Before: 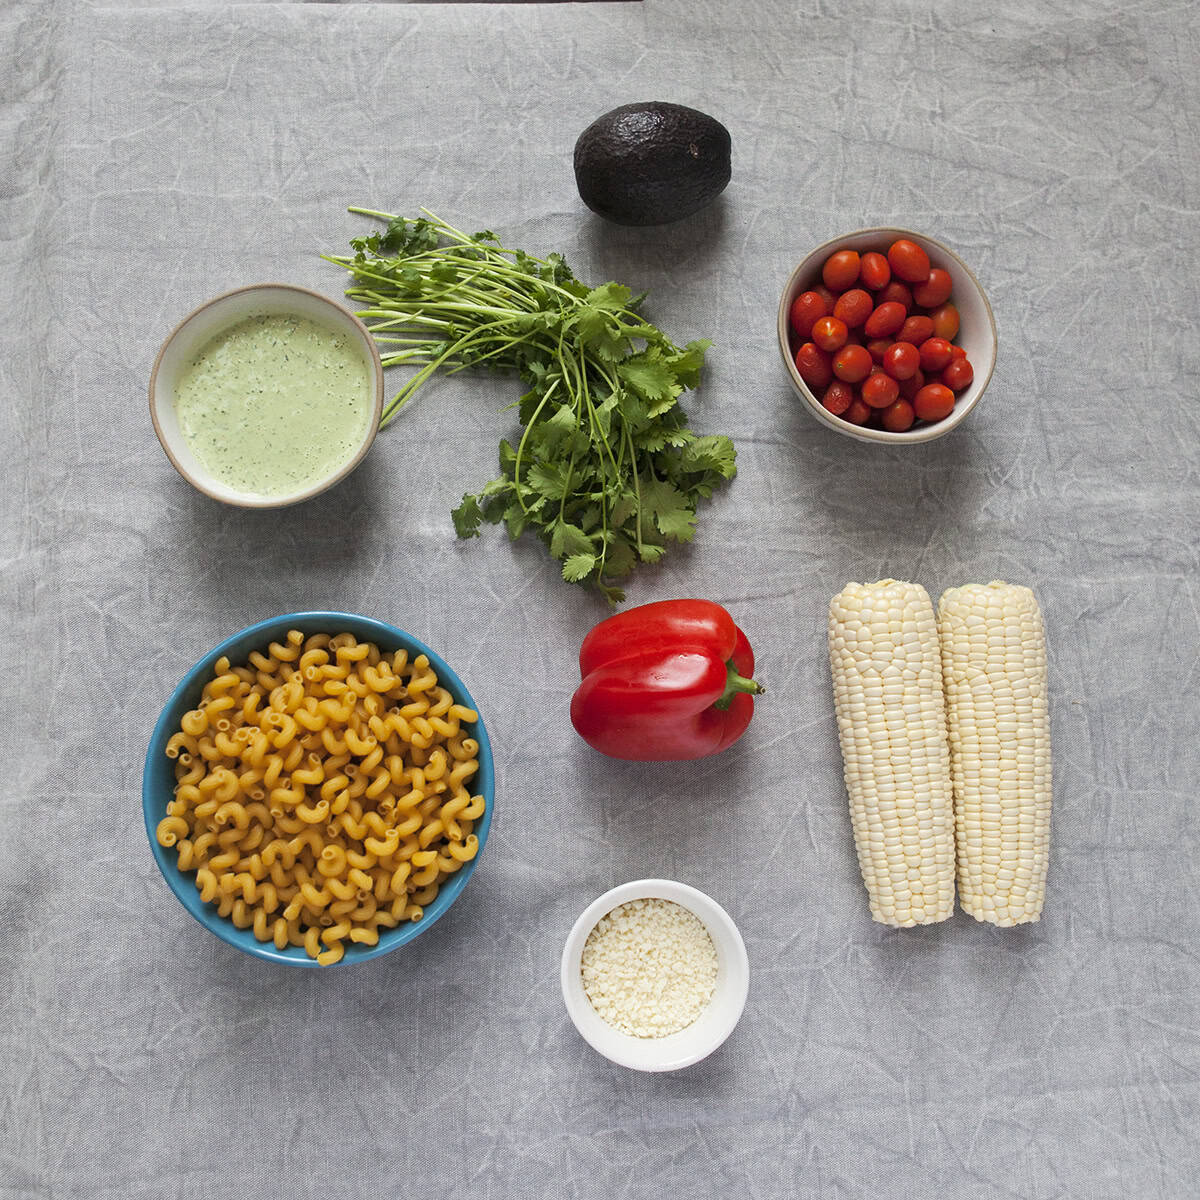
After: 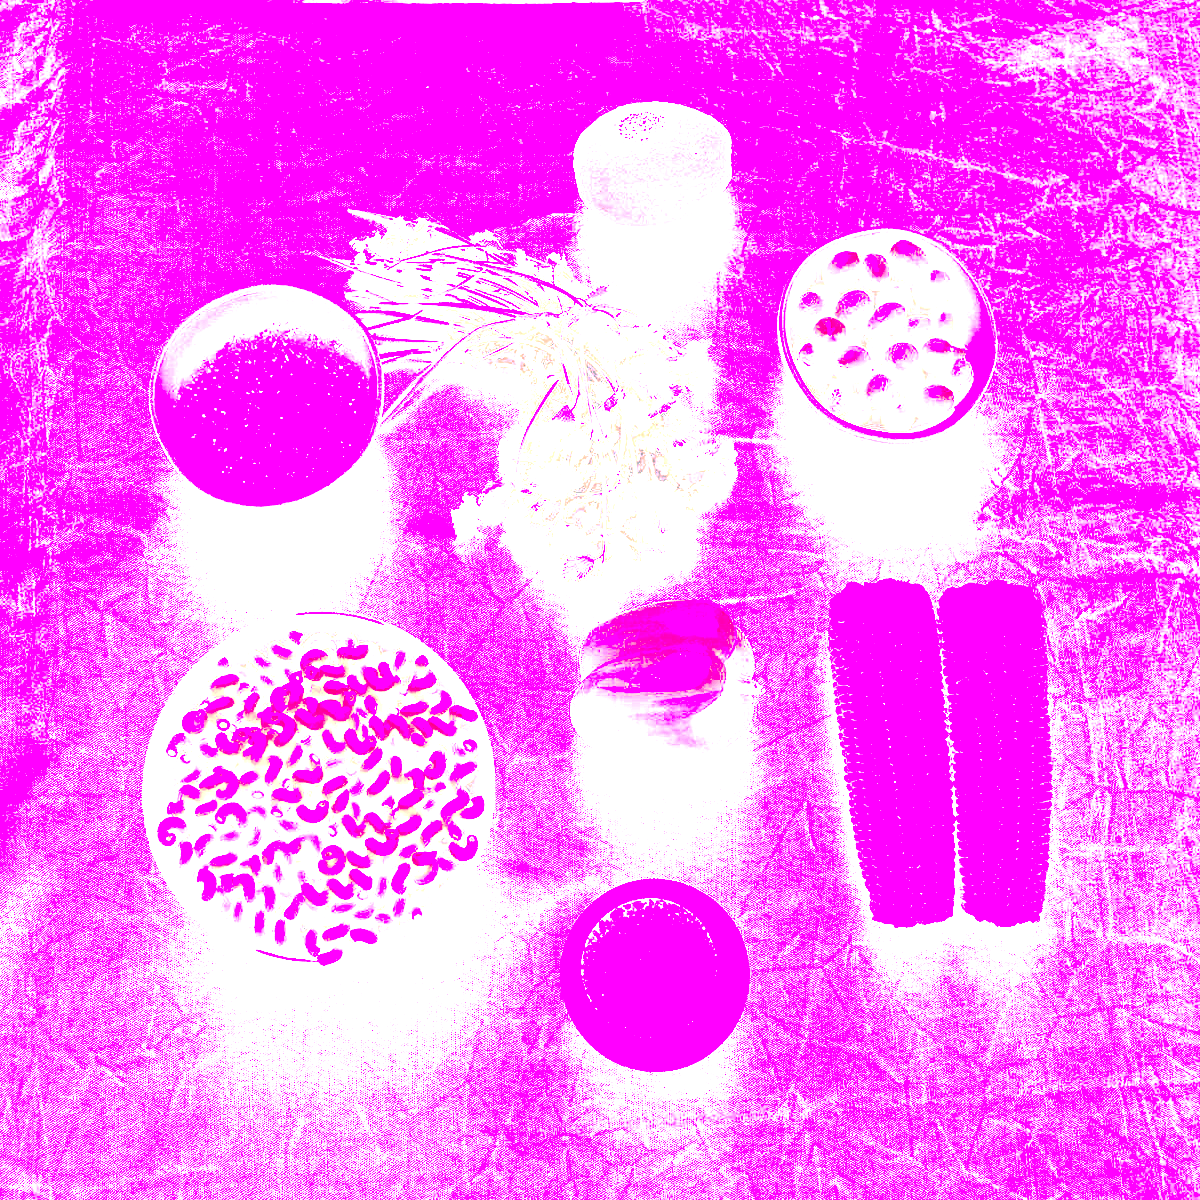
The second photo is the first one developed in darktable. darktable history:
white balance: red 8, blue 8
local contrast: detail 130%
color balance rgb: shadows lift › chroma 3.88%, shadows lift › hue 88.52°, power › hue 214.65°, global offset › chroma 0.1%, global offset › hue 252.4°, contrast 4.45%
